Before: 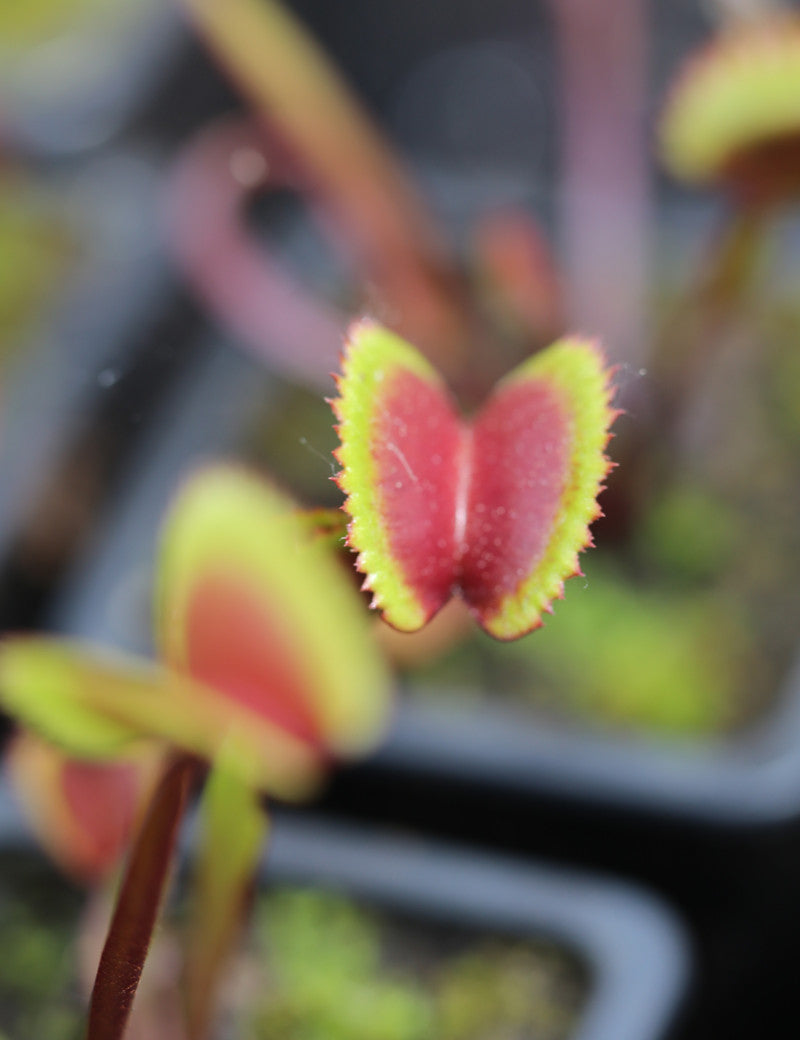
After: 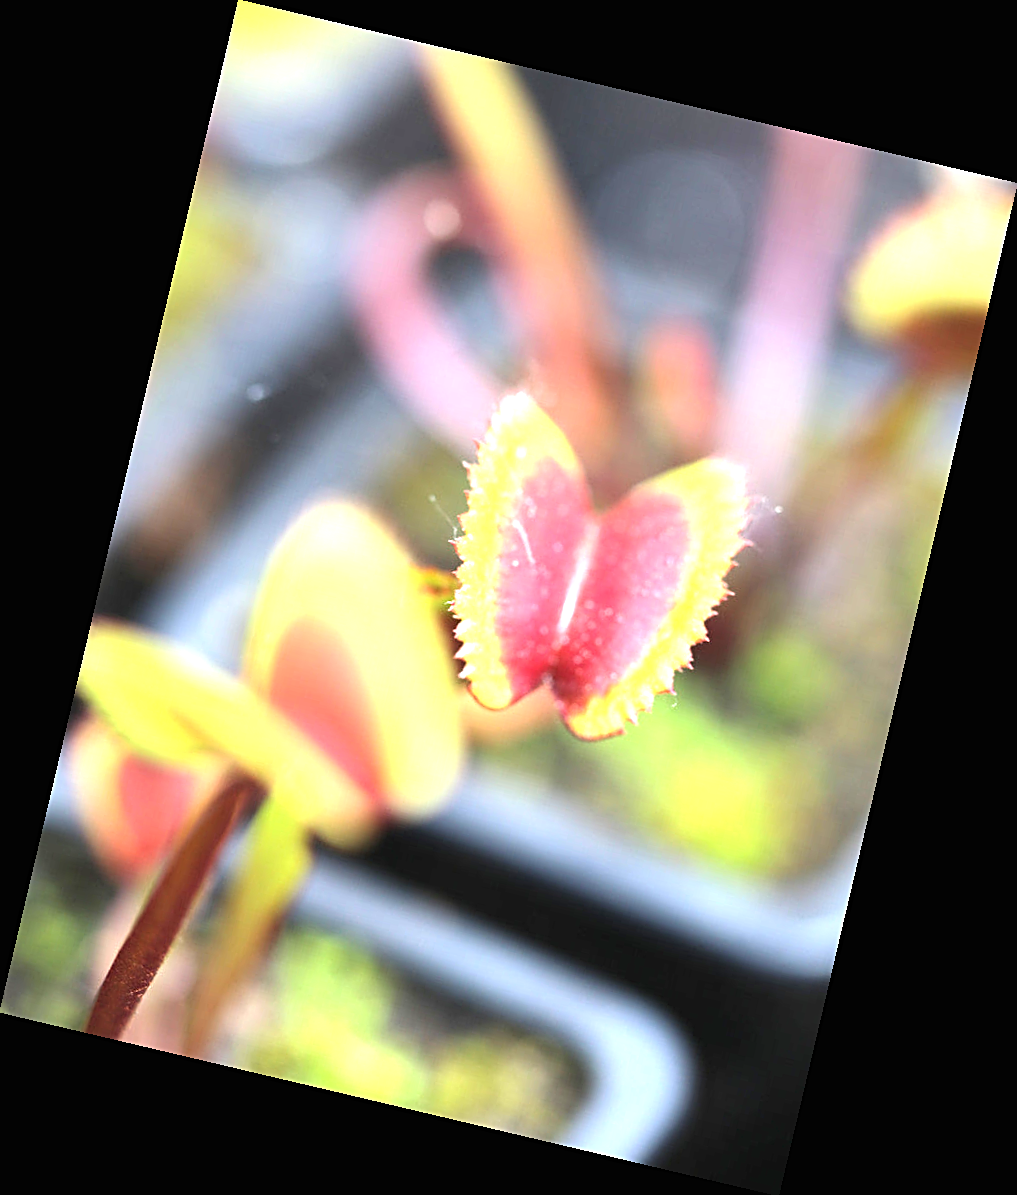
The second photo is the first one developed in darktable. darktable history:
exposure: black level correction 0, exposure 1.7 EV, compensate exposure bias true, compensate highlight preservation false
sharpen: on, module defaults
rotate and perspective: rotation 13.27°, automatic cropping off
